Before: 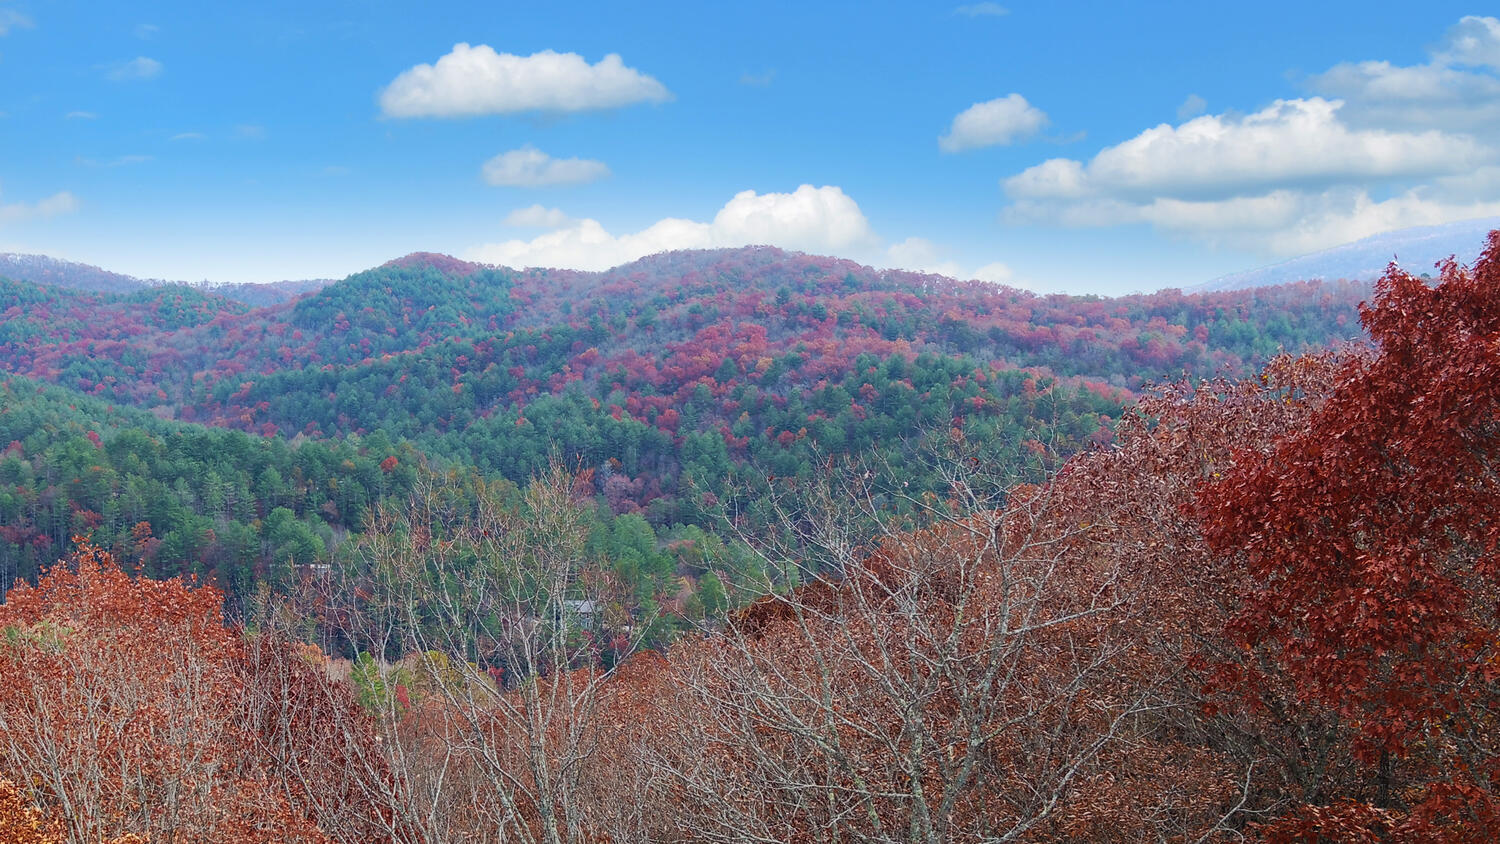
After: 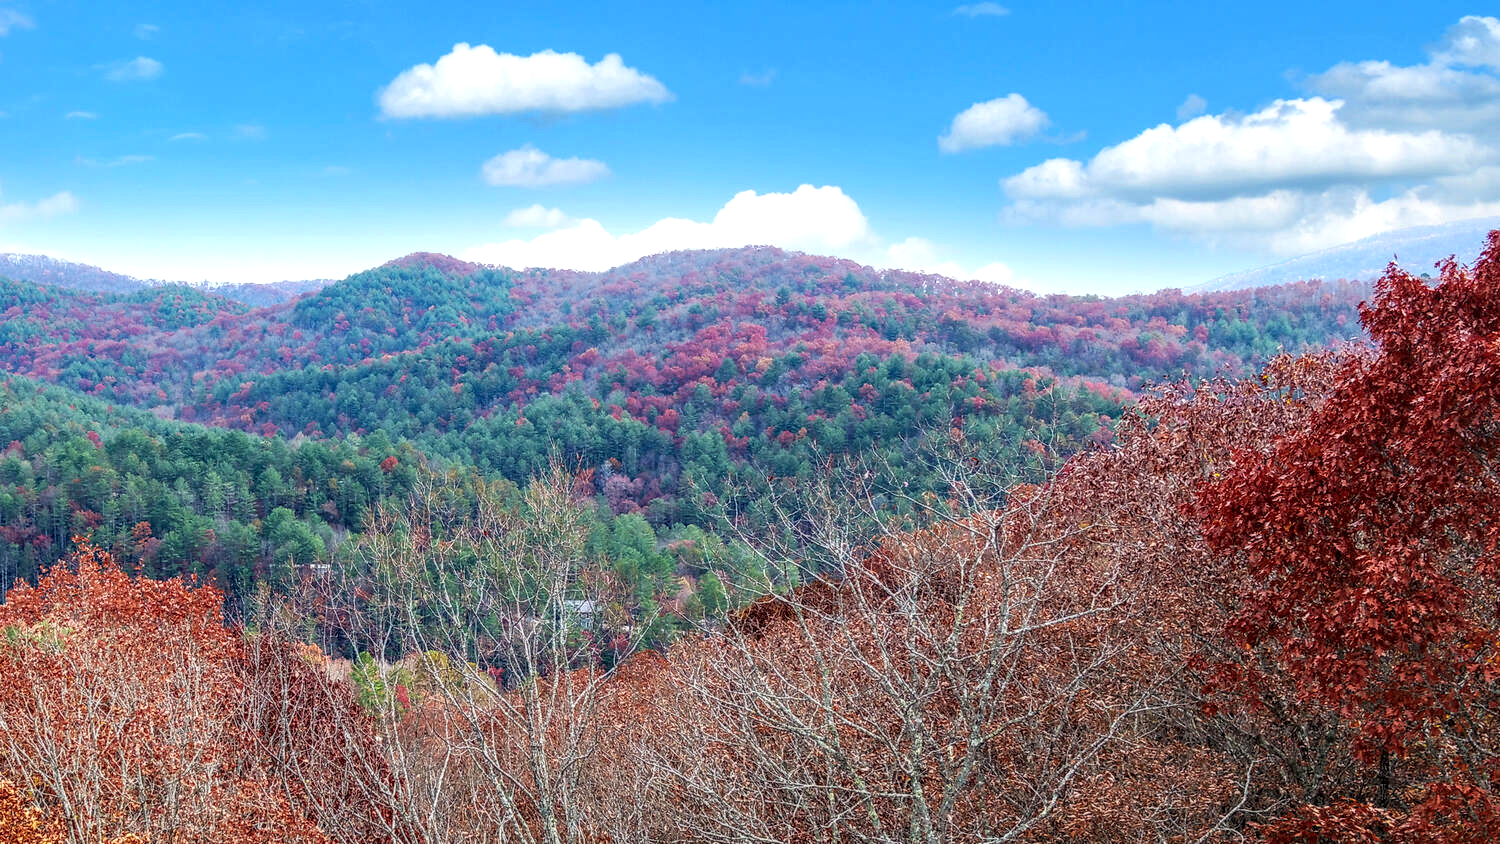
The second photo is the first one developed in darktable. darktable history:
local contrast: highlights 4%, shadows 4%, detail 182%
contrast brightness saturation: brightness 0.086, saturation 0.194
